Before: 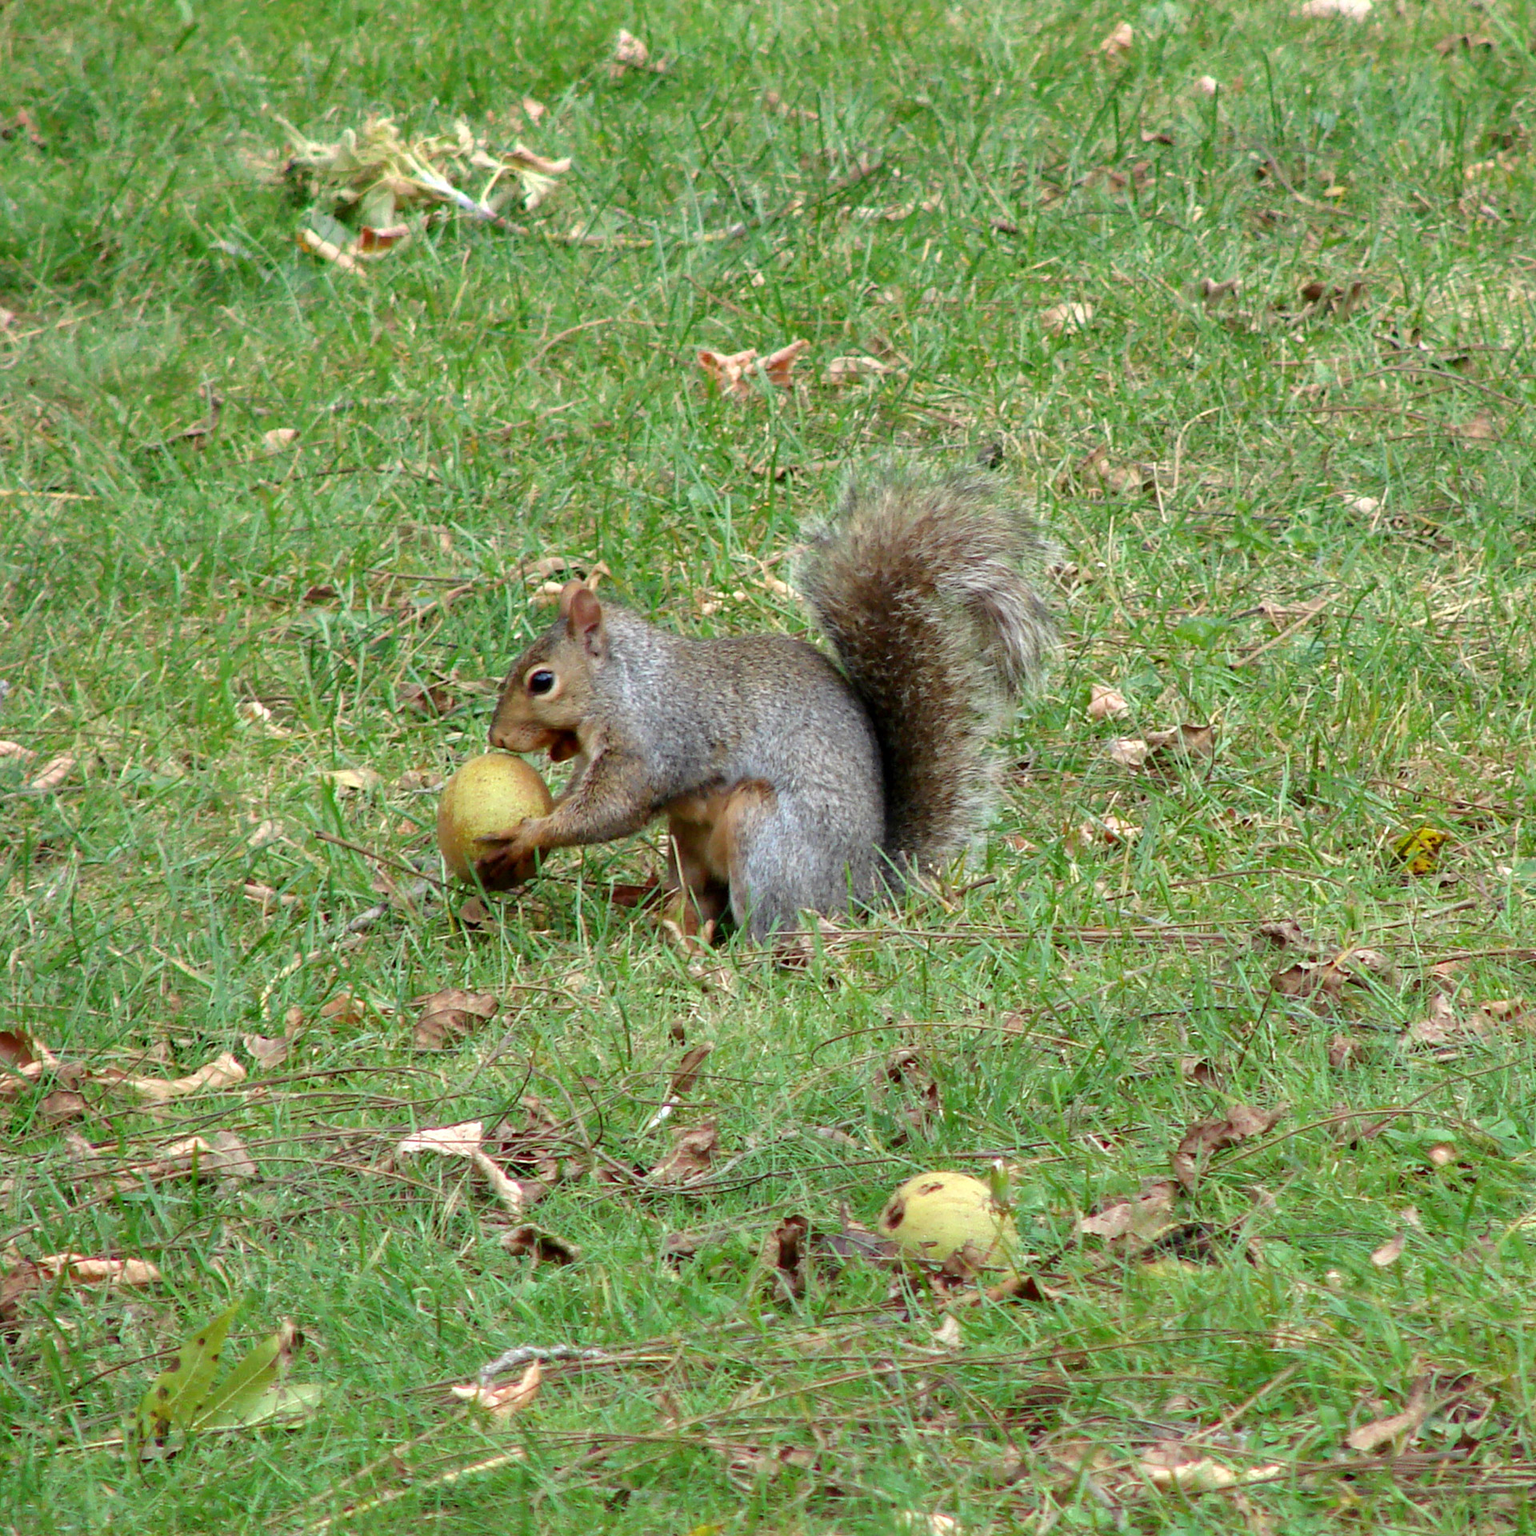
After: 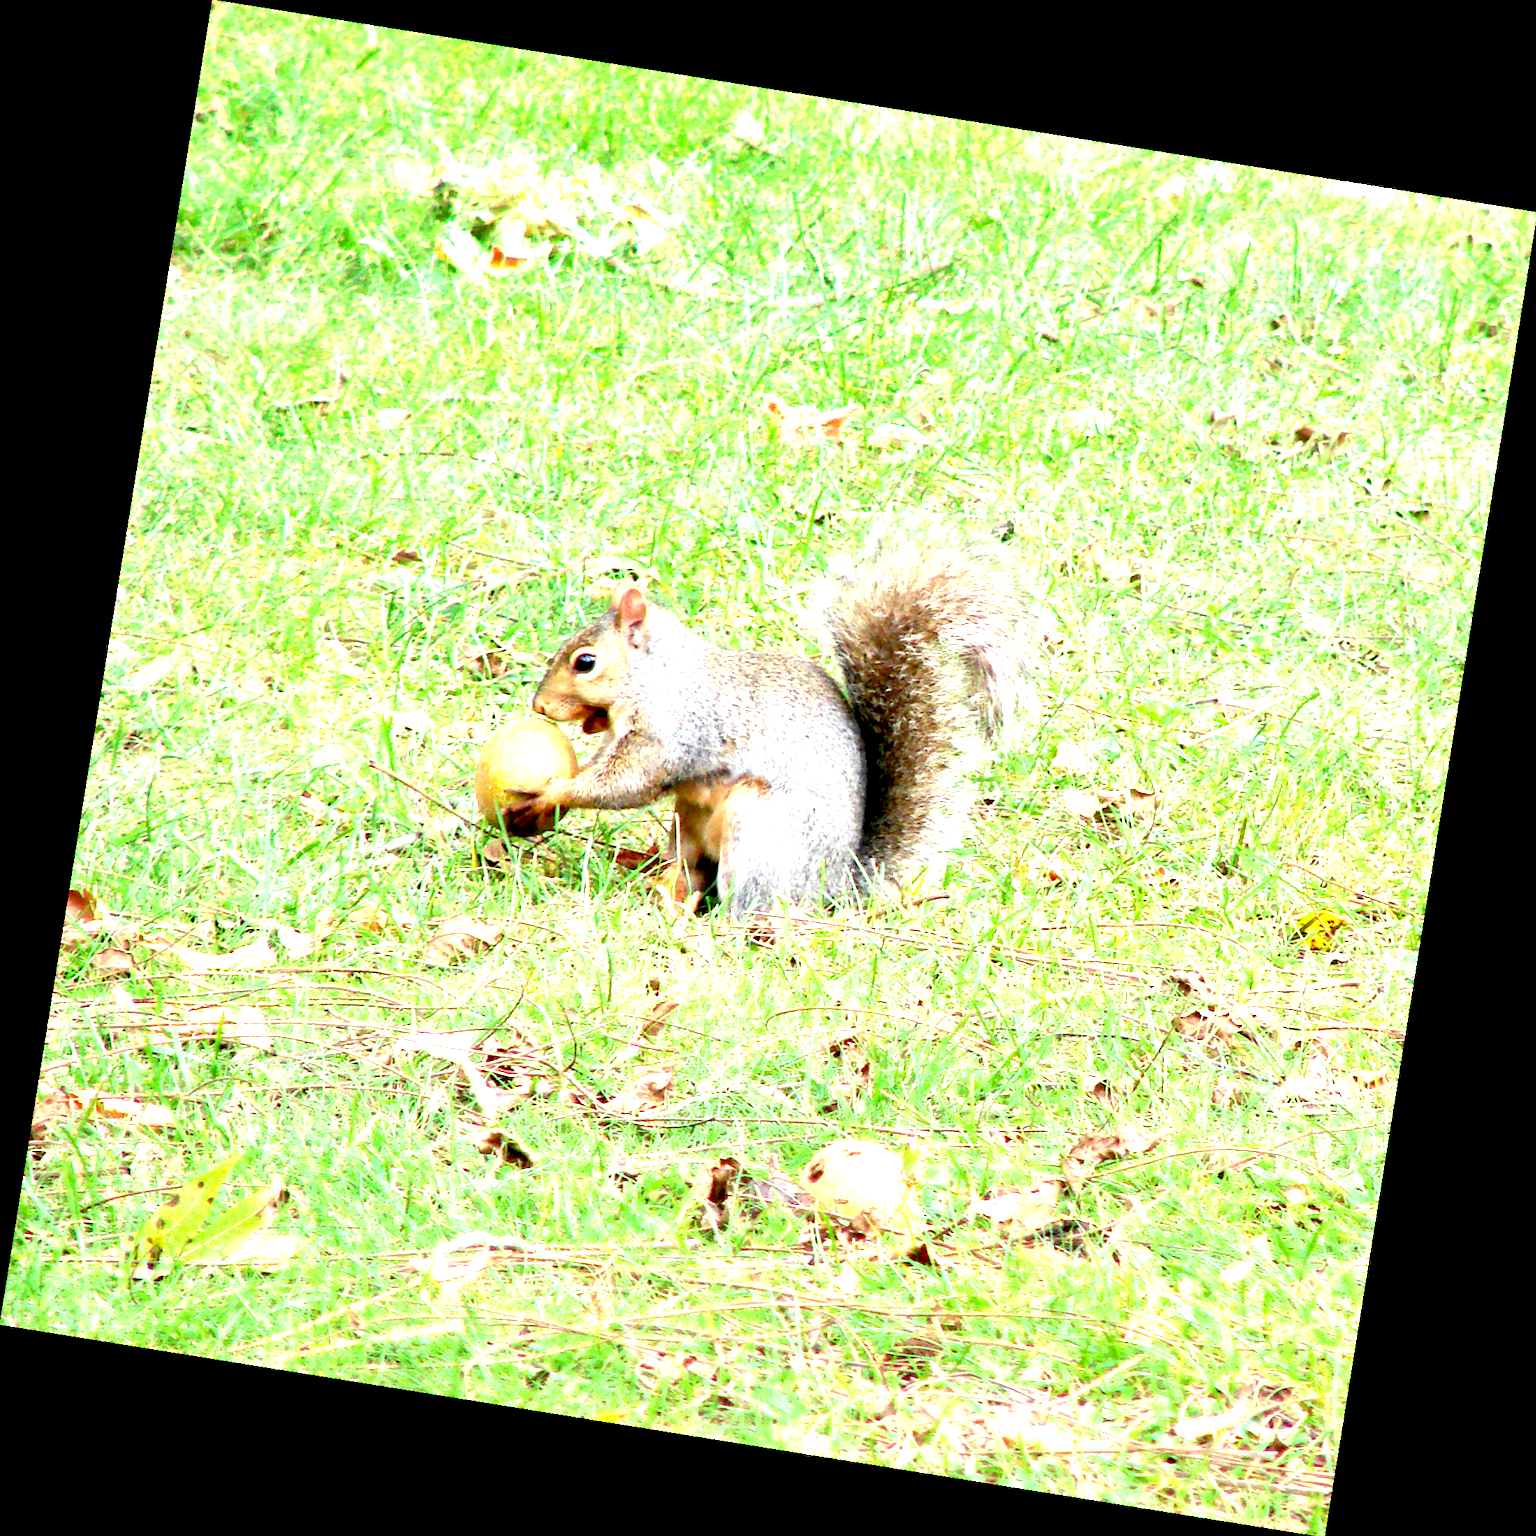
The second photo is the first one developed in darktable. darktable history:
rotate and perspective: rotation 9.12°, automatic cropping off
exposure: black level correction 0.005, exposure 2.084 EV, compensate highlight preservation false
